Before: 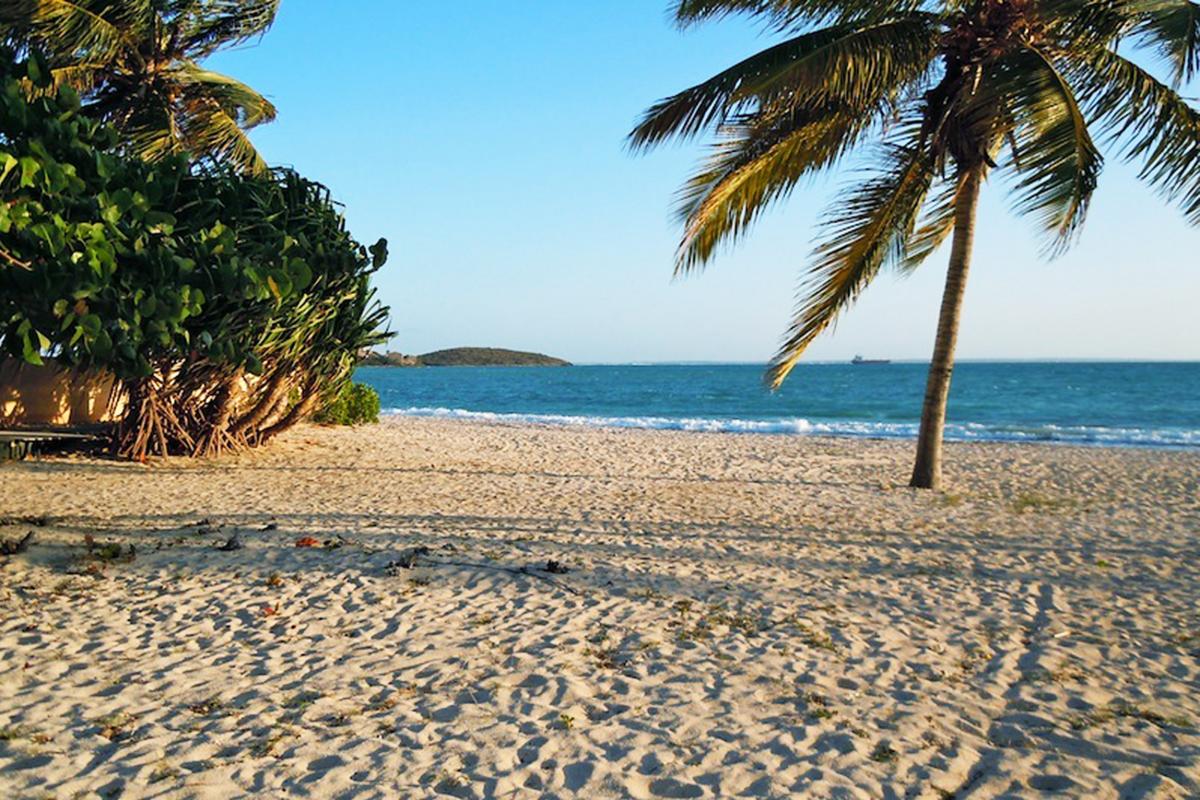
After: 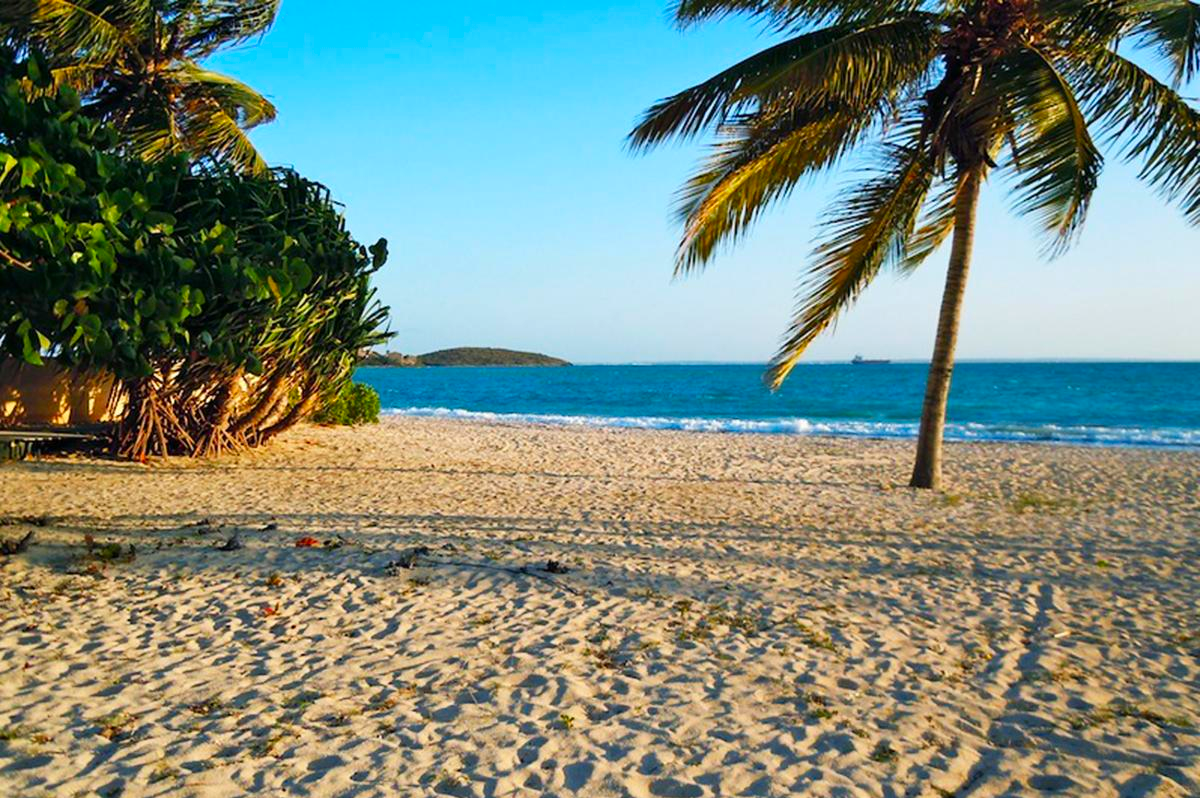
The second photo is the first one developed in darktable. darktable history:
crop: bottom 0.062%
tone equalizer: edges refinement/feathering 500, mask exposure compensation -1.57 EV, preserve details no
contrast brightness saturation: brightness -0.024, saturation 0.35
